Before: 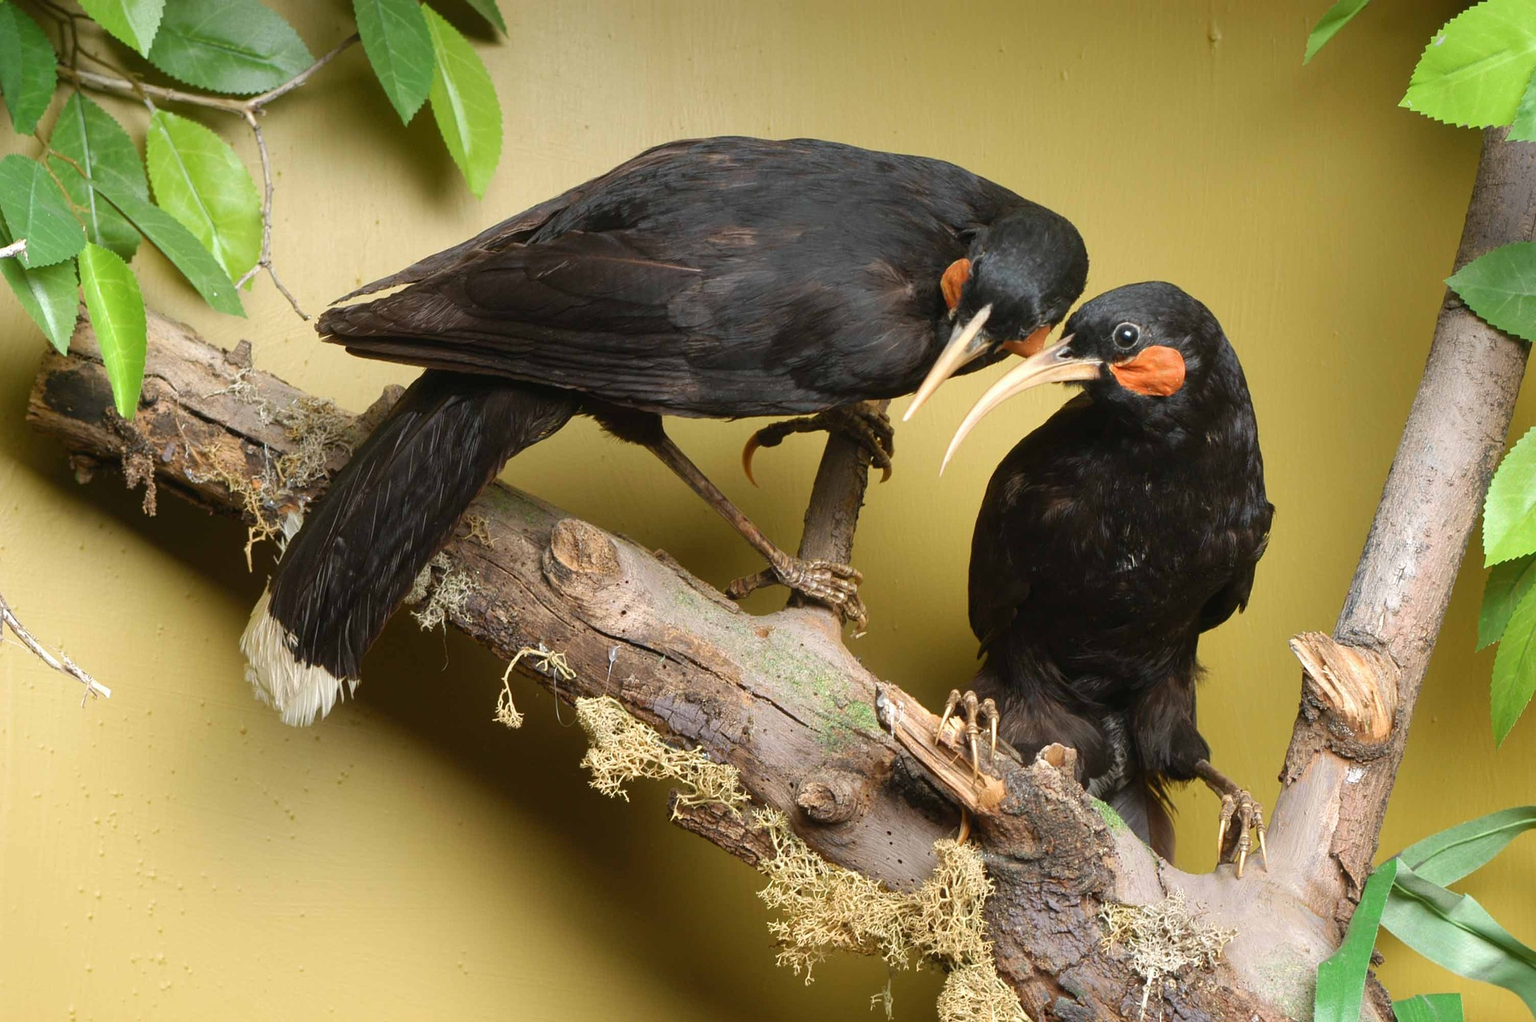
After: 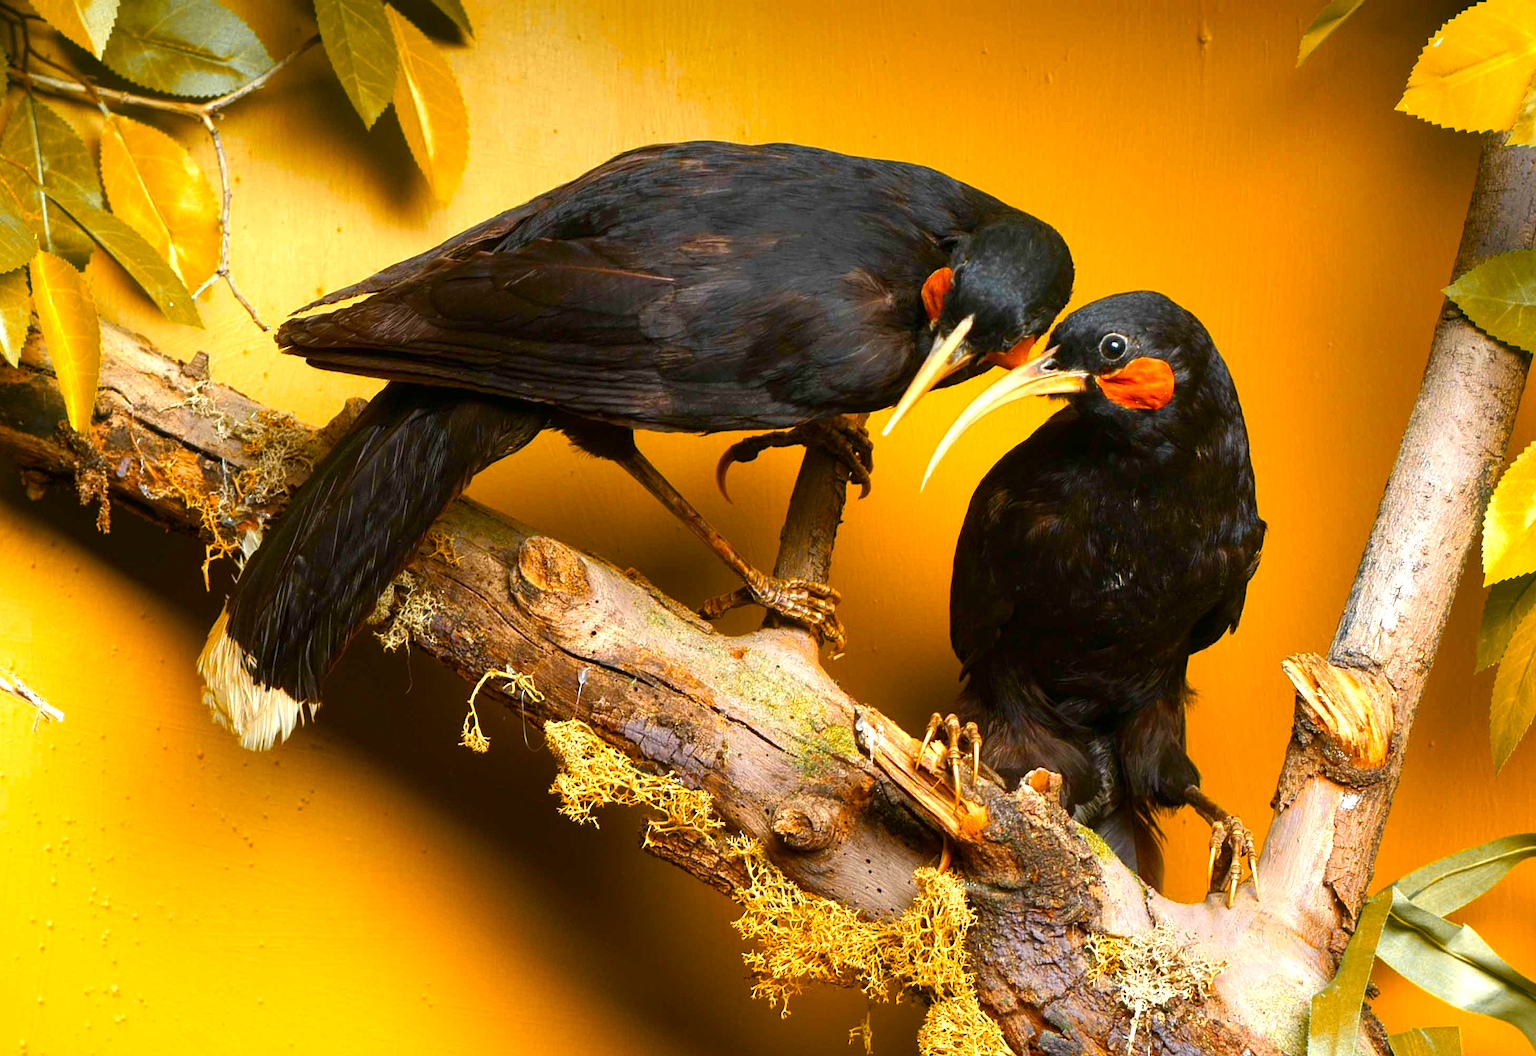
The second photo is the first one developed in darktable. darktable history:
color balance rgb: linear chroma grading › global chroma 9%, perceptual saturation grading › global saturation 36%, perceptual saturation grading › shadows 35%, perceptual brilliance grading › global brilliance 15%, perceptual brilliance grading › shadows -35%, global vibrance 15%
color zones: curves: ch0 [(0, 0.499) (0.143, 0.5) (0.286, 0.5) (0.429, 0.476) (0.571, 0.284) (0.714, 0.243) (0.857, 0.449) (1, 0.499)]; ch1 [(0, 0.532) (0.143, 0.645) (0.286, 0.696) (0.429, 0.211) (0.571, 0.504) (0.714, 0.493) (0.857, 0.495) (1, 0.532)]; ch2 [(0, 0.5) (0.143, 0.5) (0.286, 0.427) (0.429, 0.324) (0.571, 0.5) (0.714, 0.5) (0.857, 0.5) (1, 0.5)]
crop and rotate: left 3.238%
local contrast: highlights 100%, shadows 100%, detail 120%, midtone range 0.2
